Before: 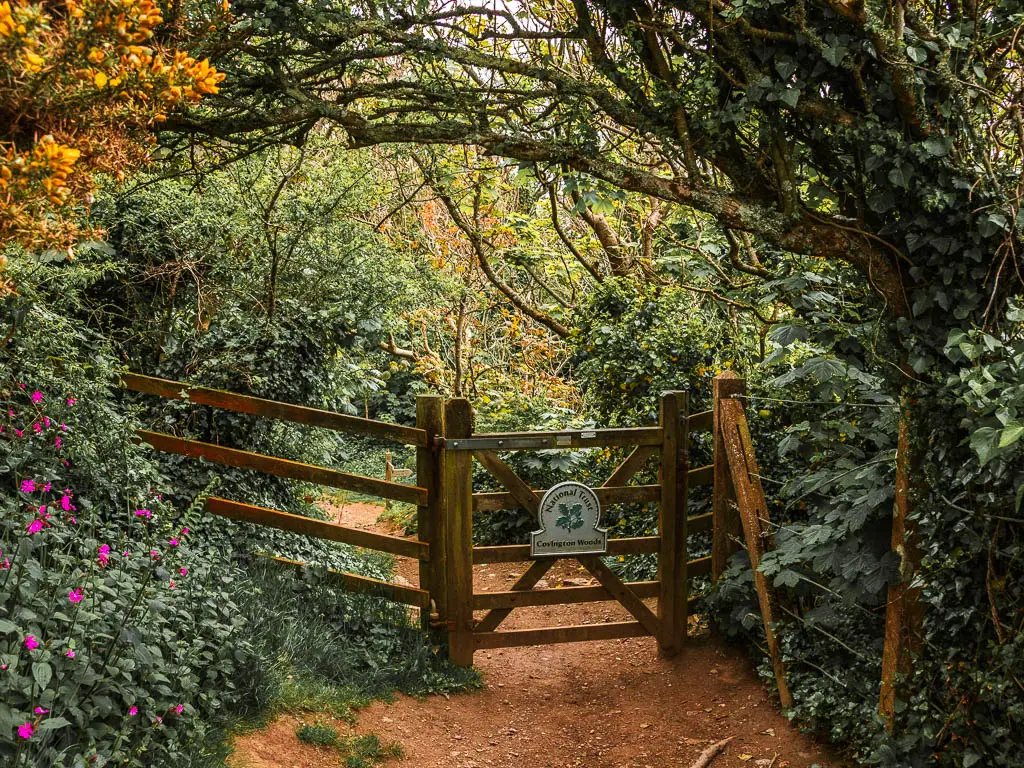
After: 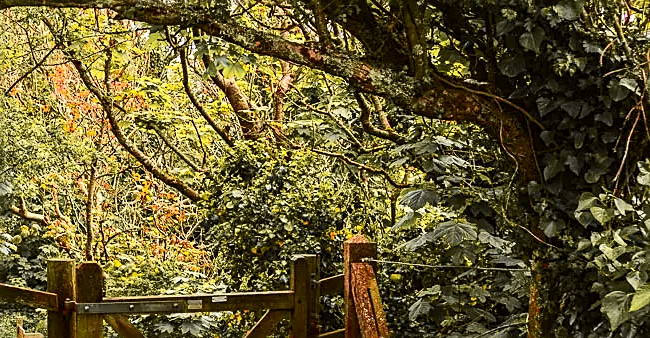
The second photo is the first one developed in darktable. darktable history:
tone curve: curves: ch0 [(0, 0) (0.239, 0.248) (0.508, 0.606) (0.828, 0.878) (1, 1)]; ch1 [(0, 0) (0.401, 0.42) (0.442, 0.47) (0.492, 0.498) (0.511, 0.516) (0.555, 0.586) (0.681, 0.739) (1, 1)]; ch2 [(0, 0) (0.411, 0.433) (0.5, 0.504) (0.545, 0.574) (1, 1)], color space Lab, independent channels, preserve colors none
crop: left 36.09%, top 17.822%, right 0.338%, bottom 38.102%
sharpen: on, module defaults
base curve: curves: ch0 [(0, 0) (0.303, 0.277) (1, 1)], preserve colors none
